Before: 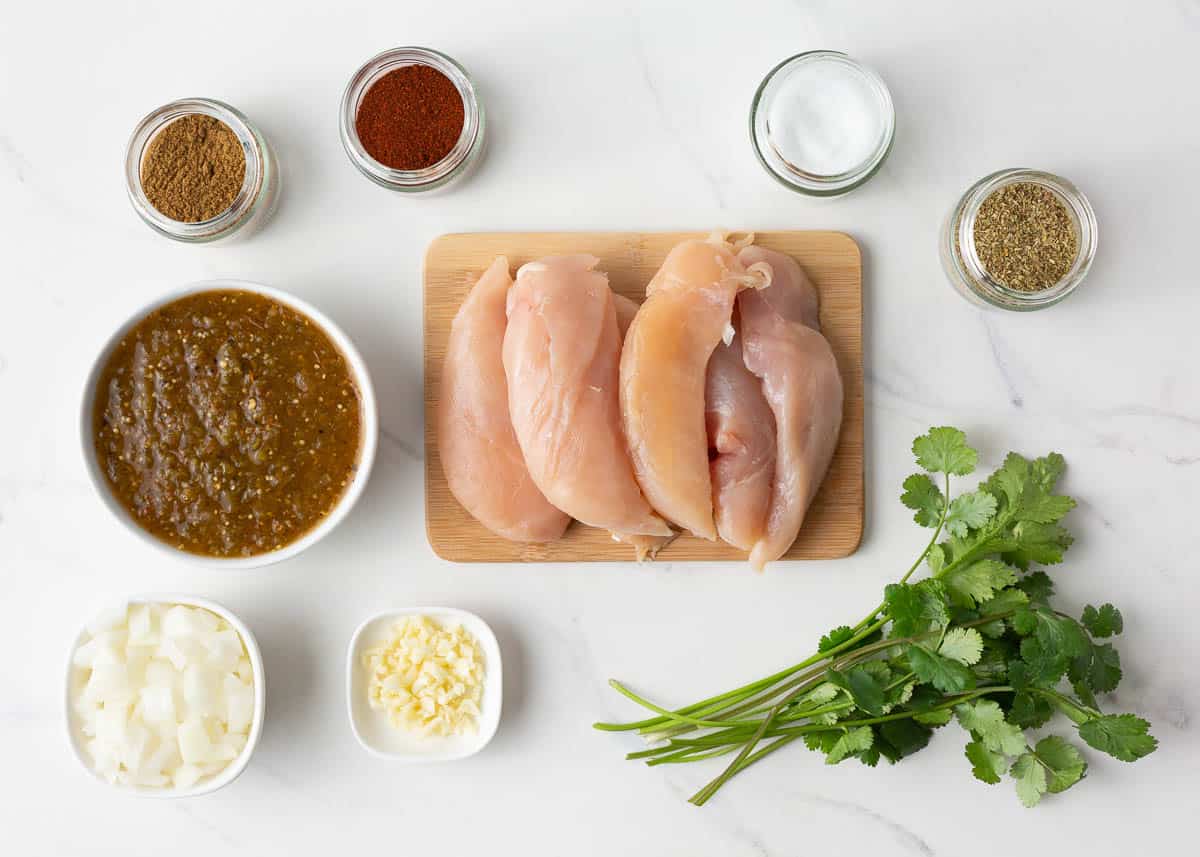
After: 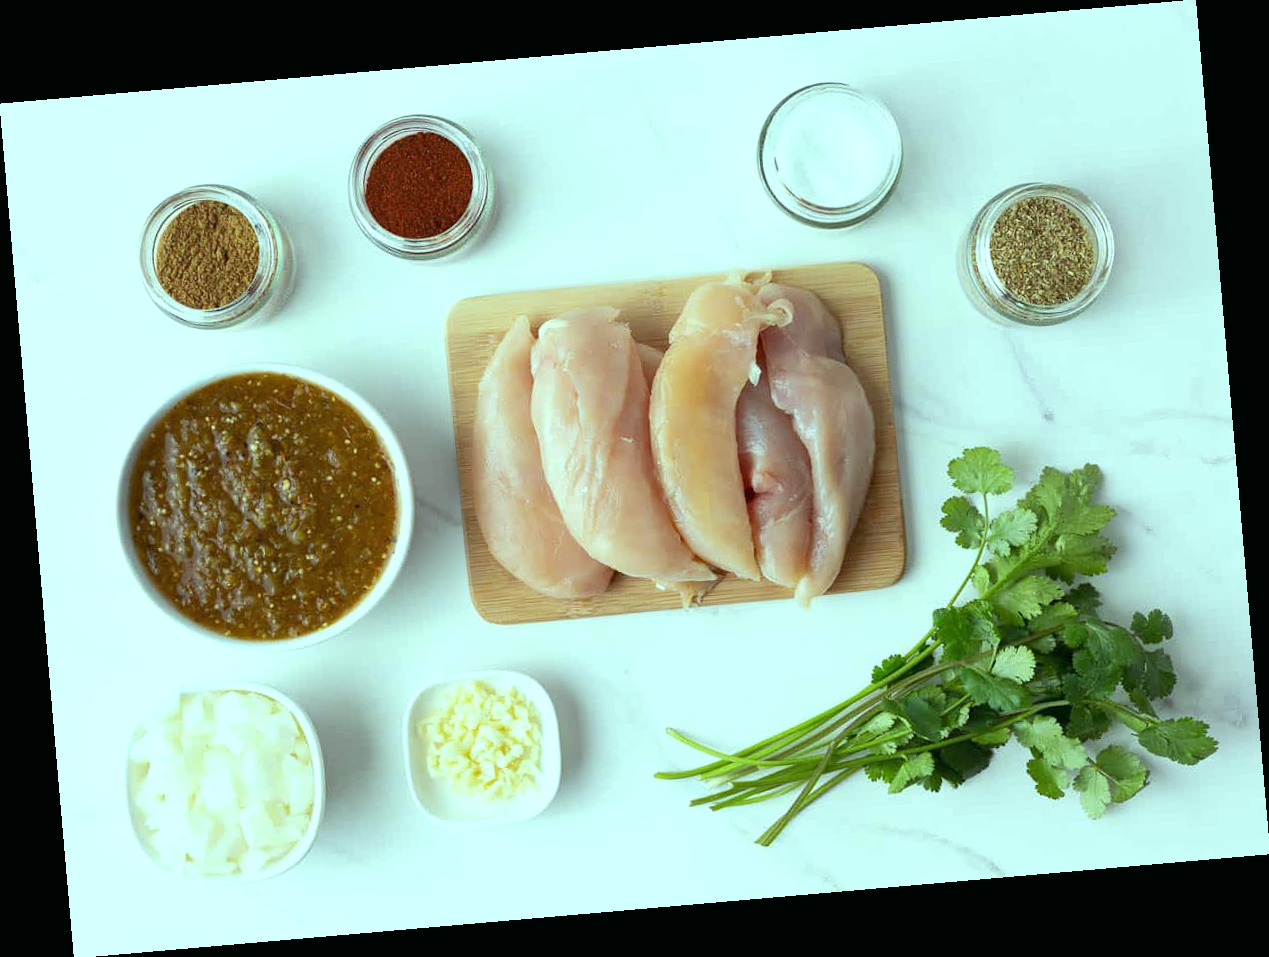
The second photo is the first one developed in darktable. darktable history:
color balance: mode lift, gamma, gain (sRGB), lift [0.997, 0.979, 1.021, 1.011], gamma [1, 1.084, 0.916, 0.998], gain [1, 0.87, 1.13, 1.101], contrast 4.55%, contrast fulcrum 38.24%, output saturation 104.09%
white balance: emerald 1
tone equalizer: on, module defaults
rotate and perspective: rotation -4.98°, automatic cropping off
